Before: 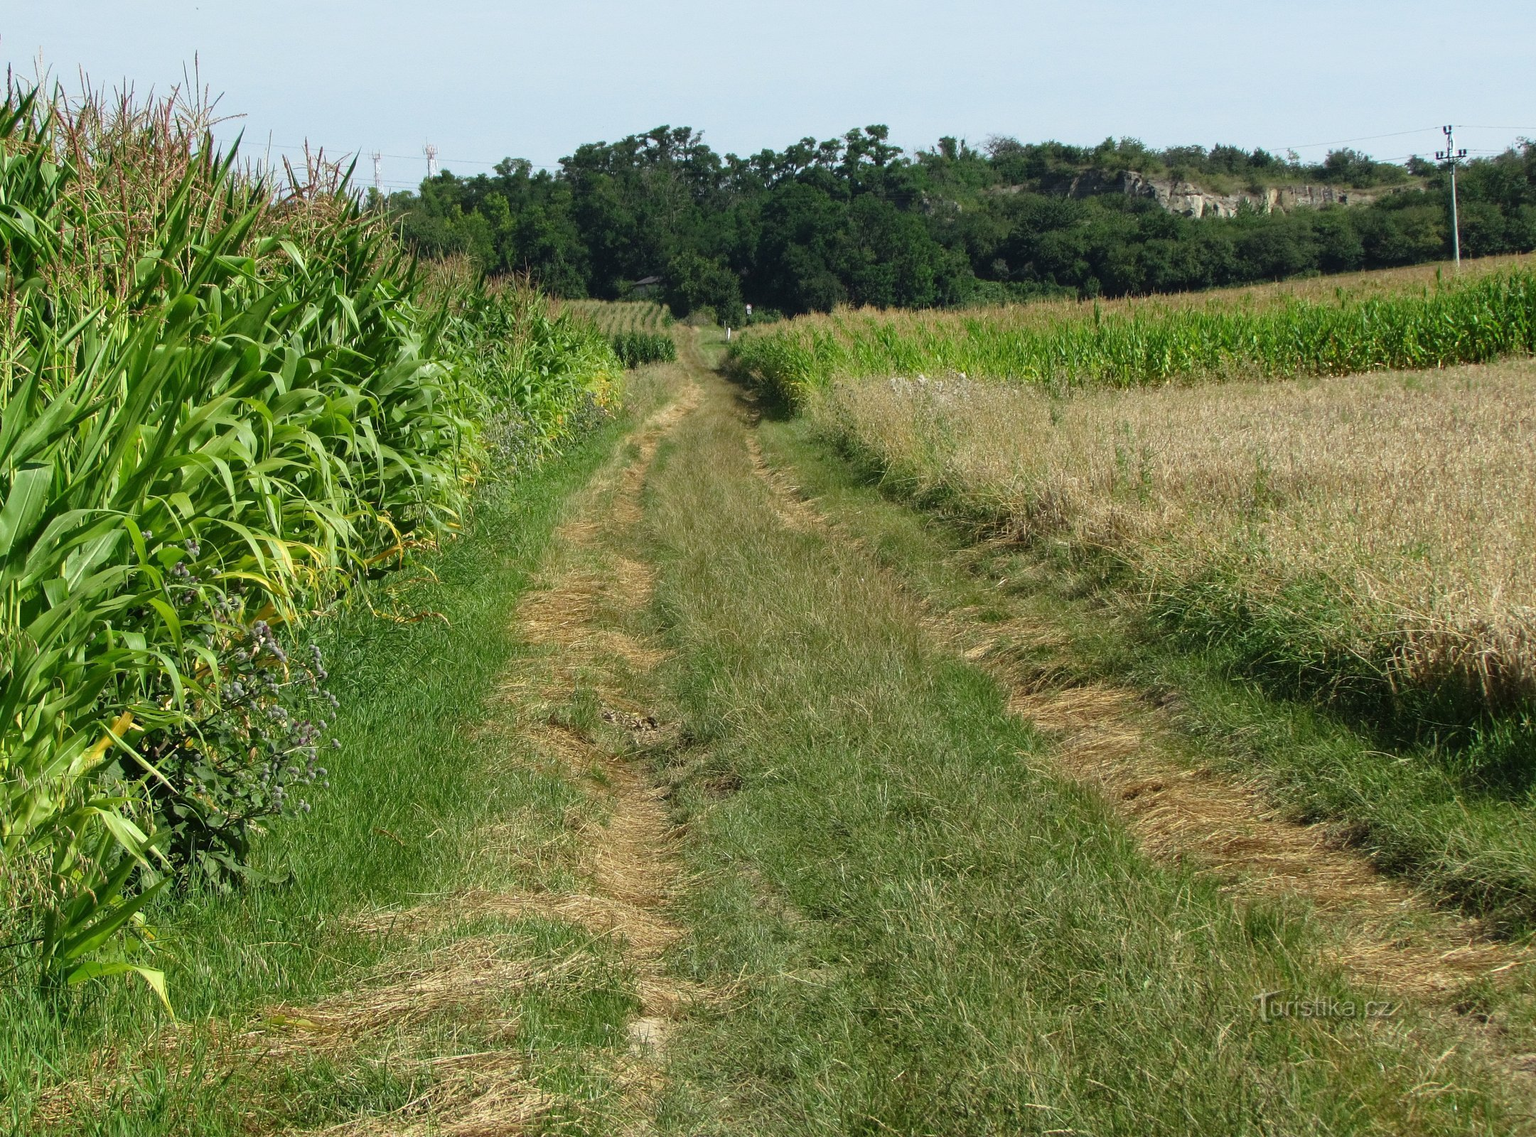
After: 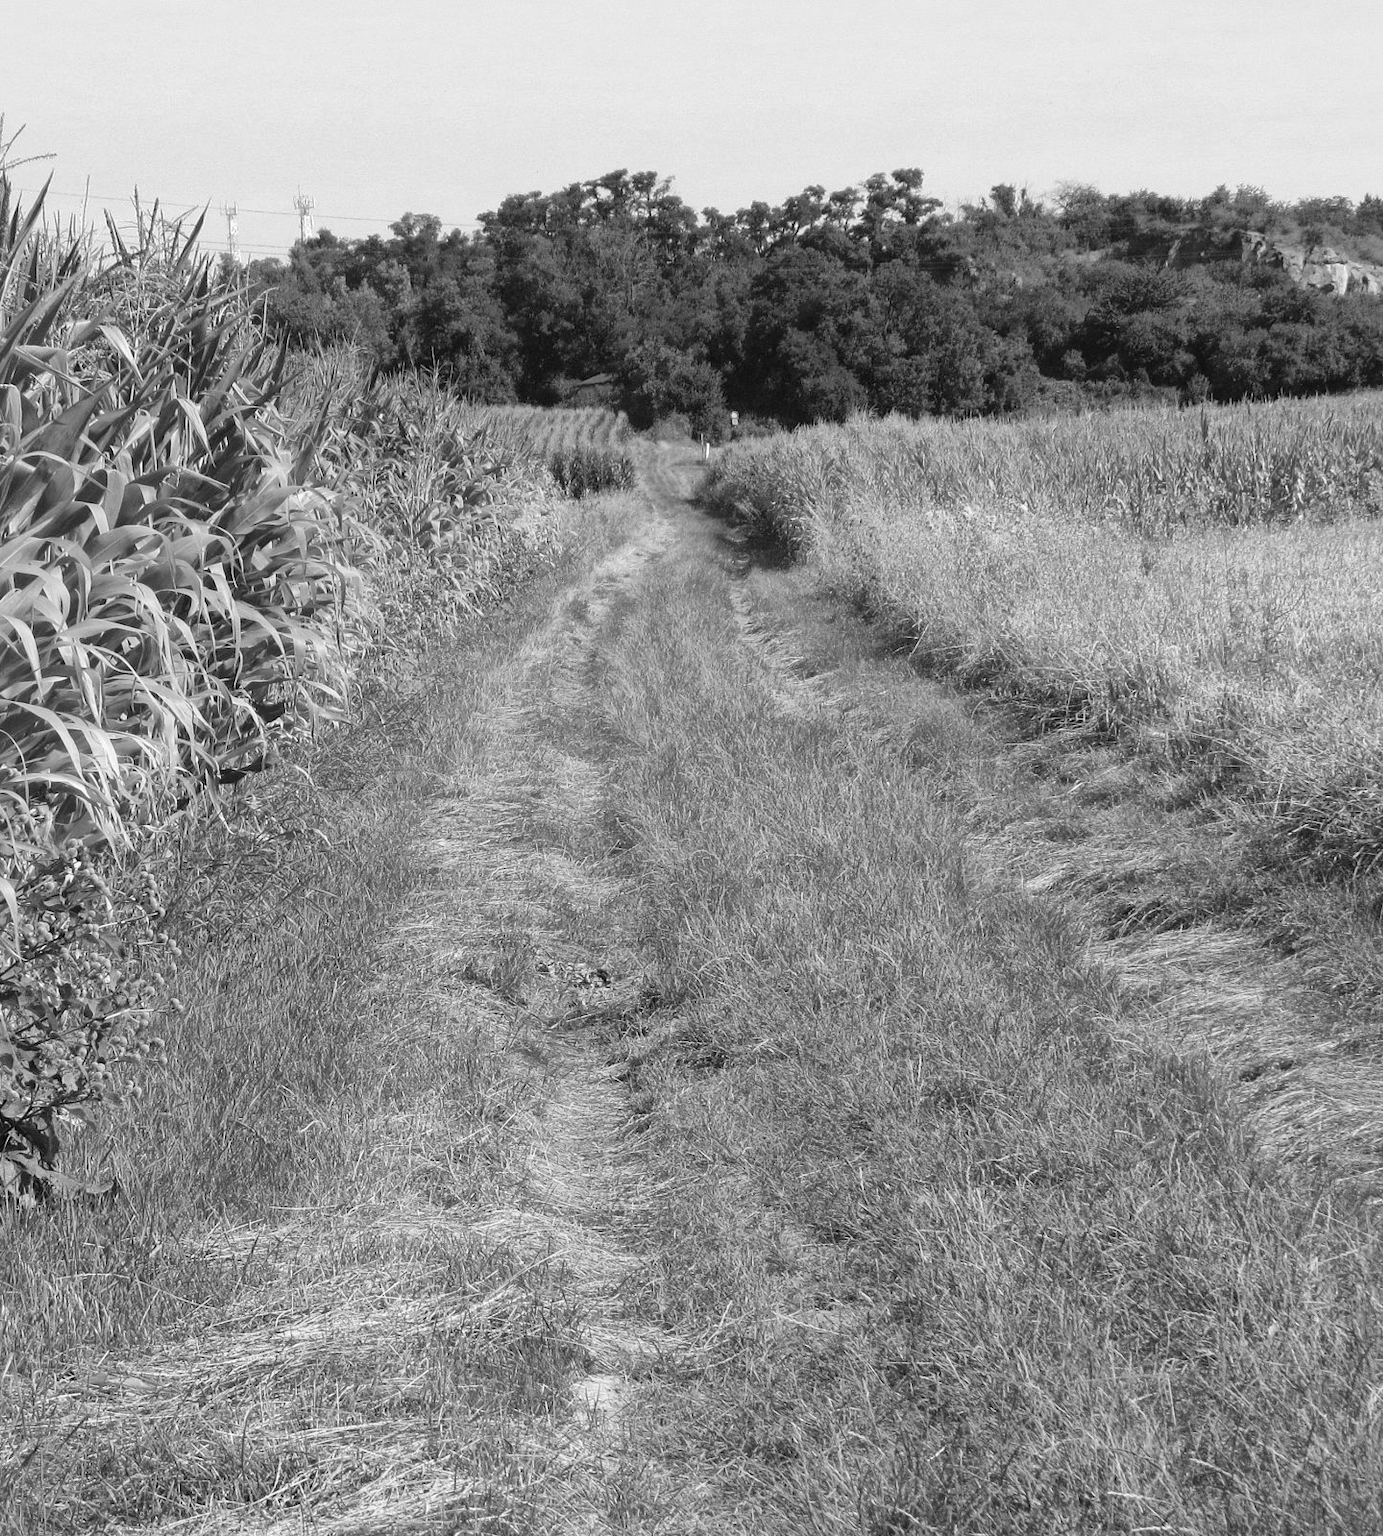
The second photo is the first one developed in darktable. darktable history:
white balance: red 0.967, blue 1.049
global tonemap: drago (1, 100), detail 1
crop and rotate: left 13.409%, right 19.924%
contrast brightness saturation: saturation -0.17
monochrome: on, module defaults
